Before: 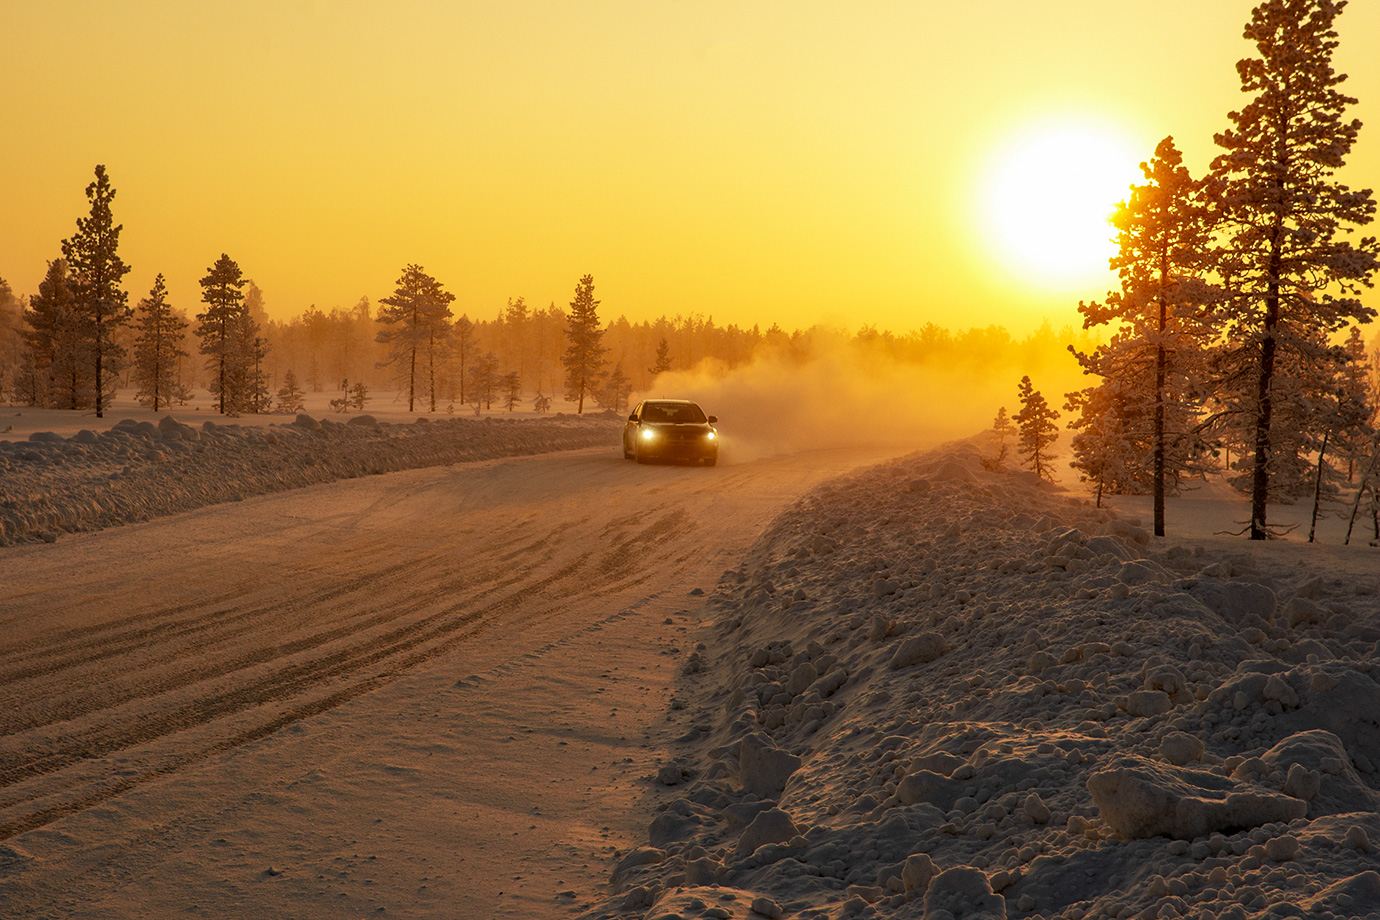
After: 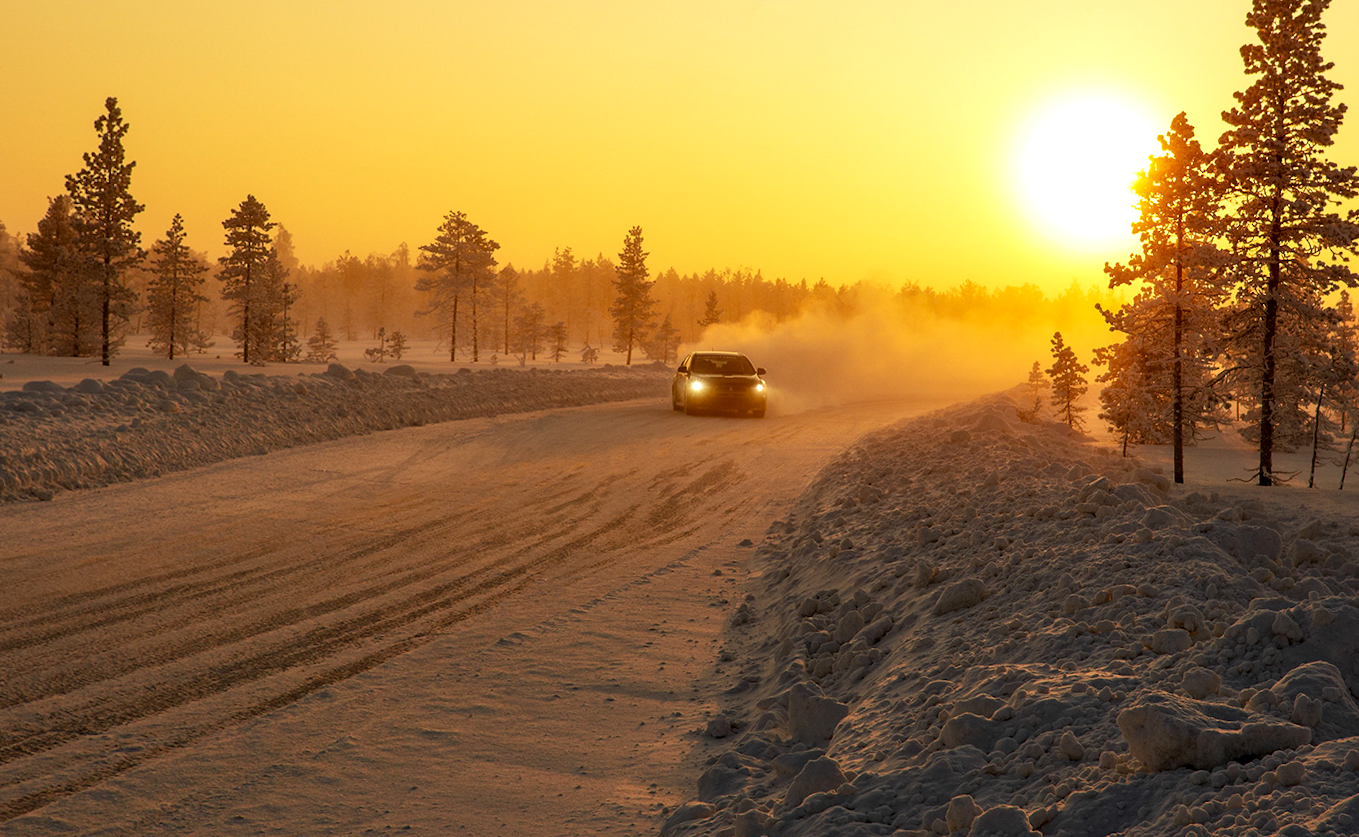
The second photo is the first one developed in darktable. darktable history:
rotate and perspective: rotation -0.013°, lens shift (vertical) -0.027, lens shift (horizontal) 0.178, crop left 0.016, crop right 0.989, crop top 0.082, crop bottom 0.918
exposure: black level correction 0.001, exposure 0.14 EV, compensate highlight preservation false
